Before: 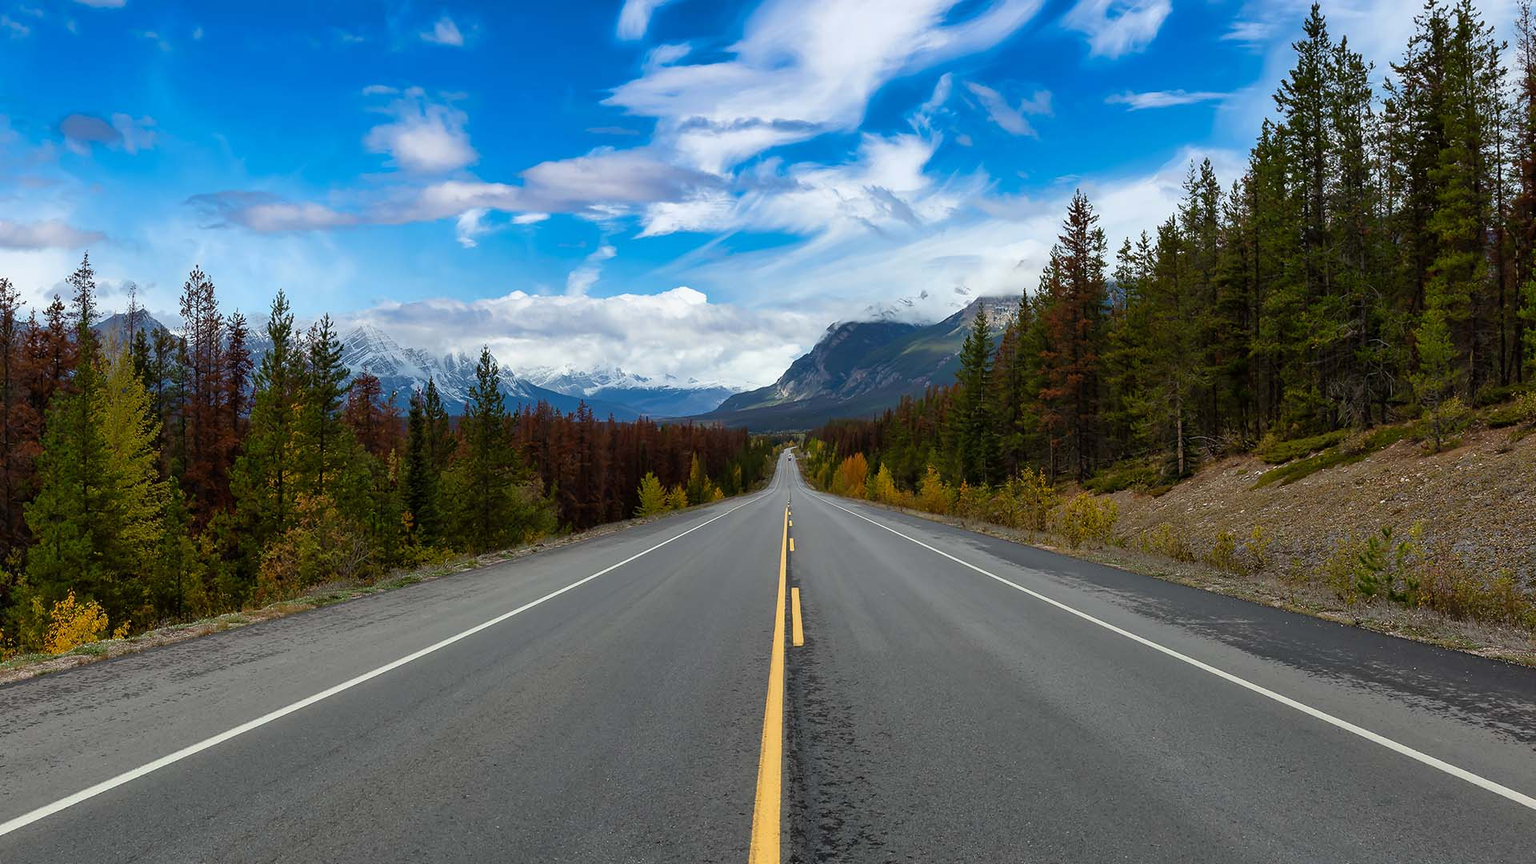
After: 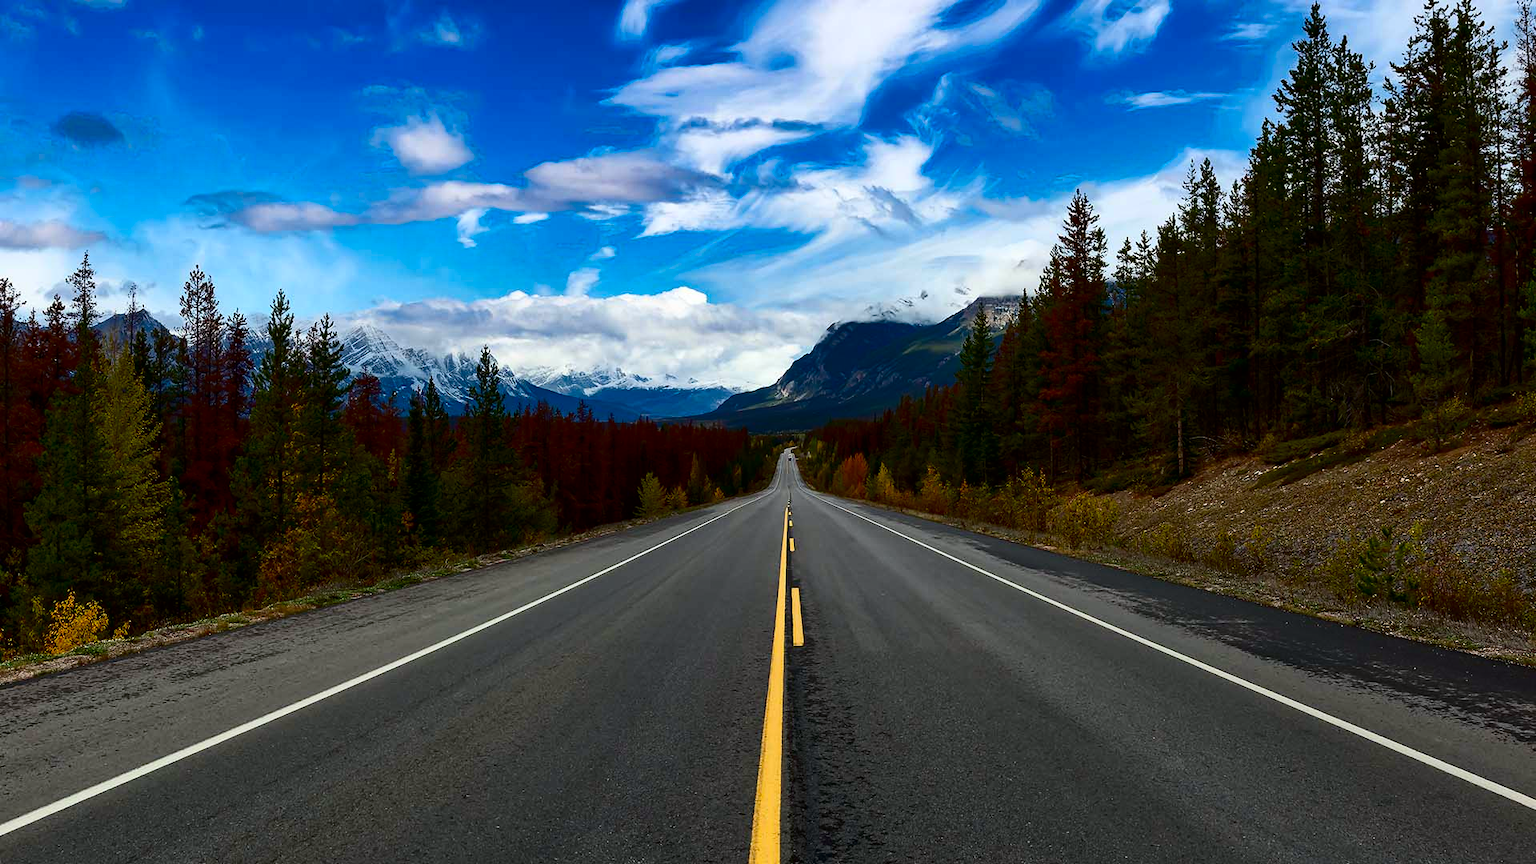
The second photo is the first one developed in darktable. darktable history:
contrast brightness saturation: contrast 0.22, brightness -0.19, saturation 0.24
haze removal: compatibility mode true, adaptive false
